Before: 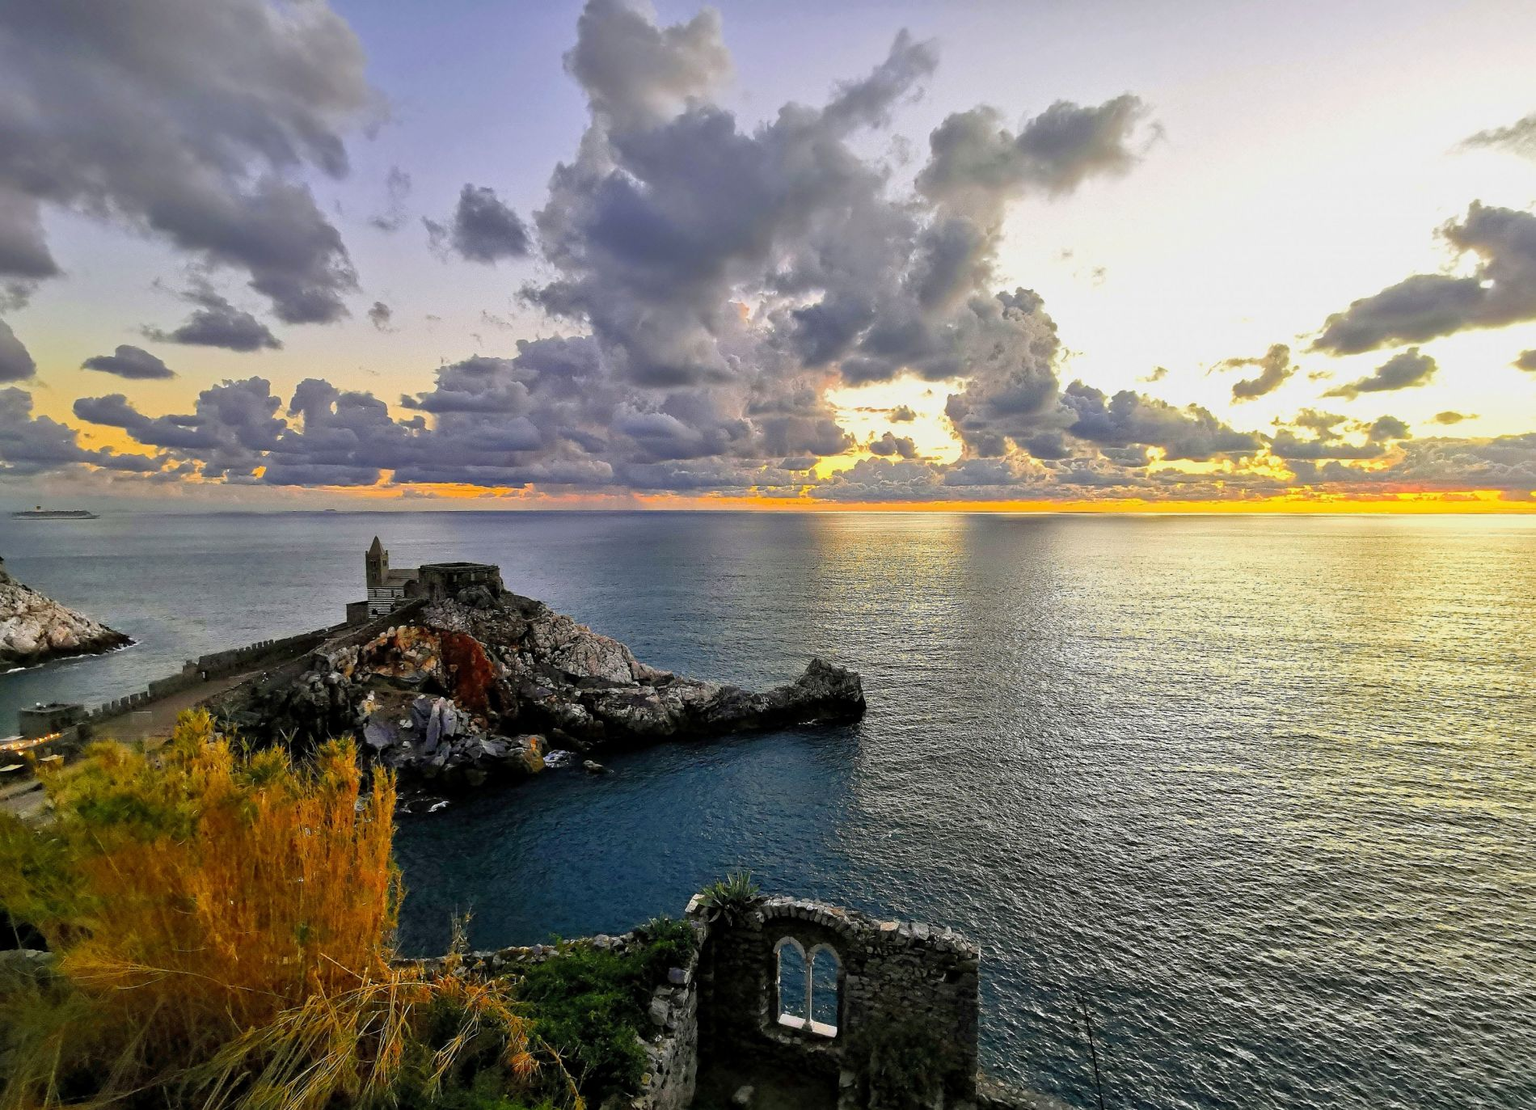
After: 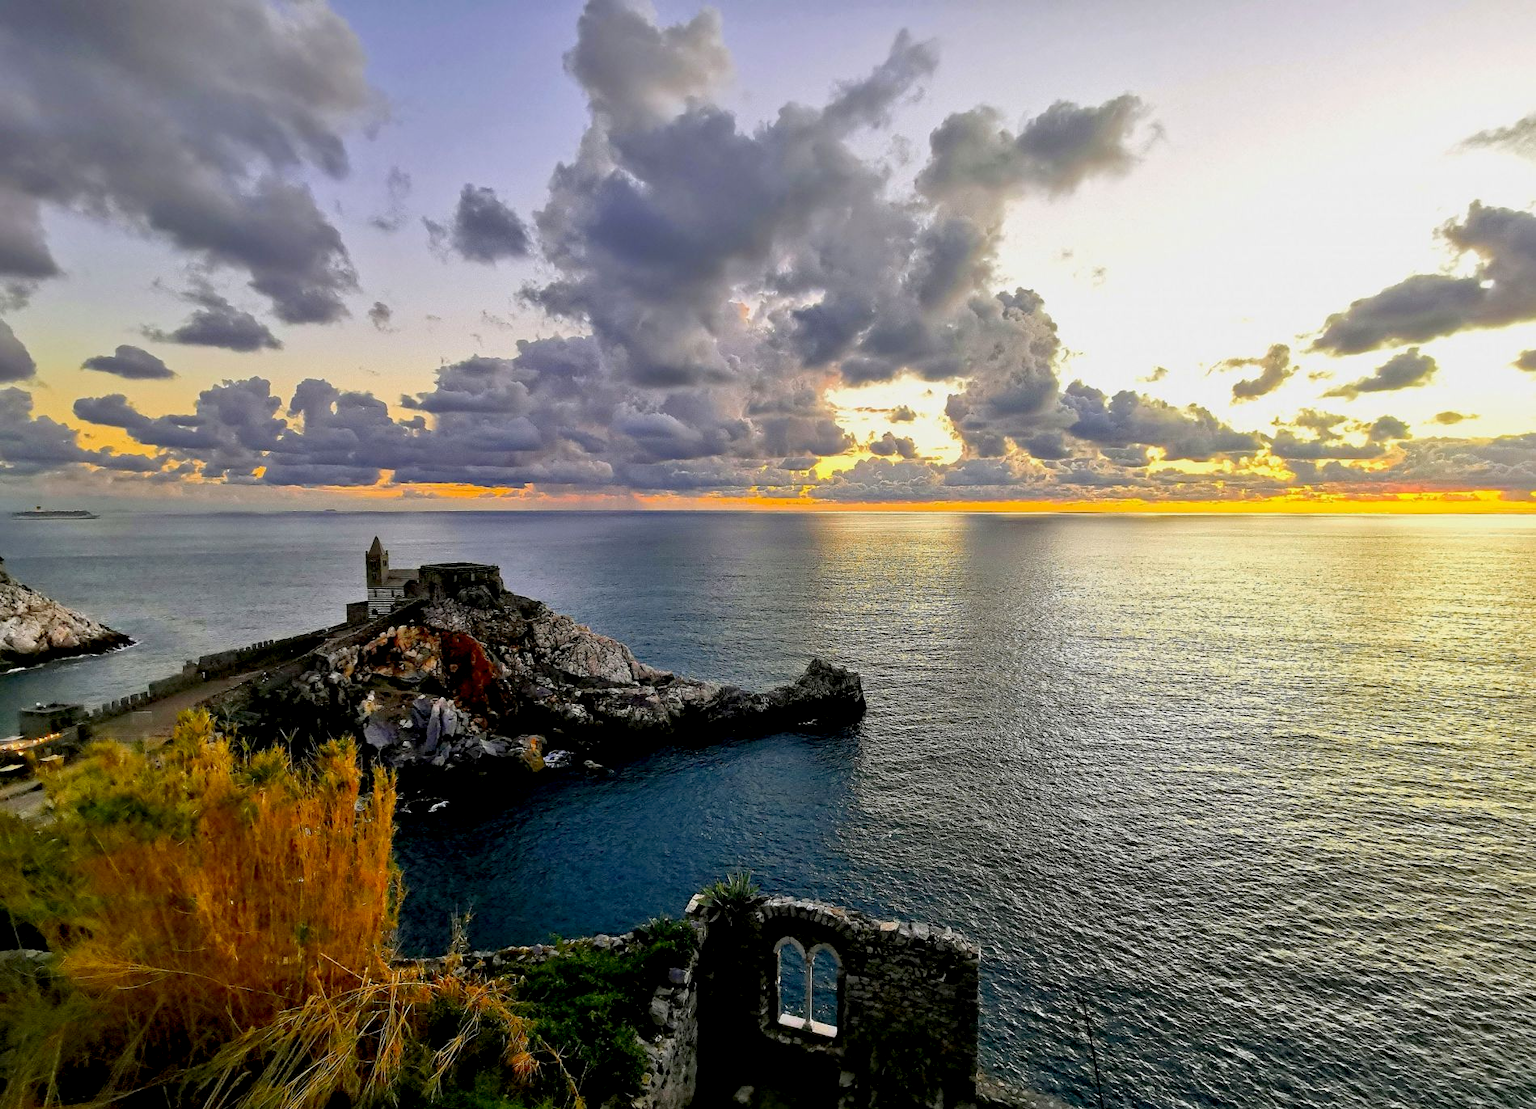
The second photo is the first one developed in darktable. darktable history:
exposure: black level correction 0.01, exposure 0.017 EV, compensate exposure bias true, compensate highlight preservation false
